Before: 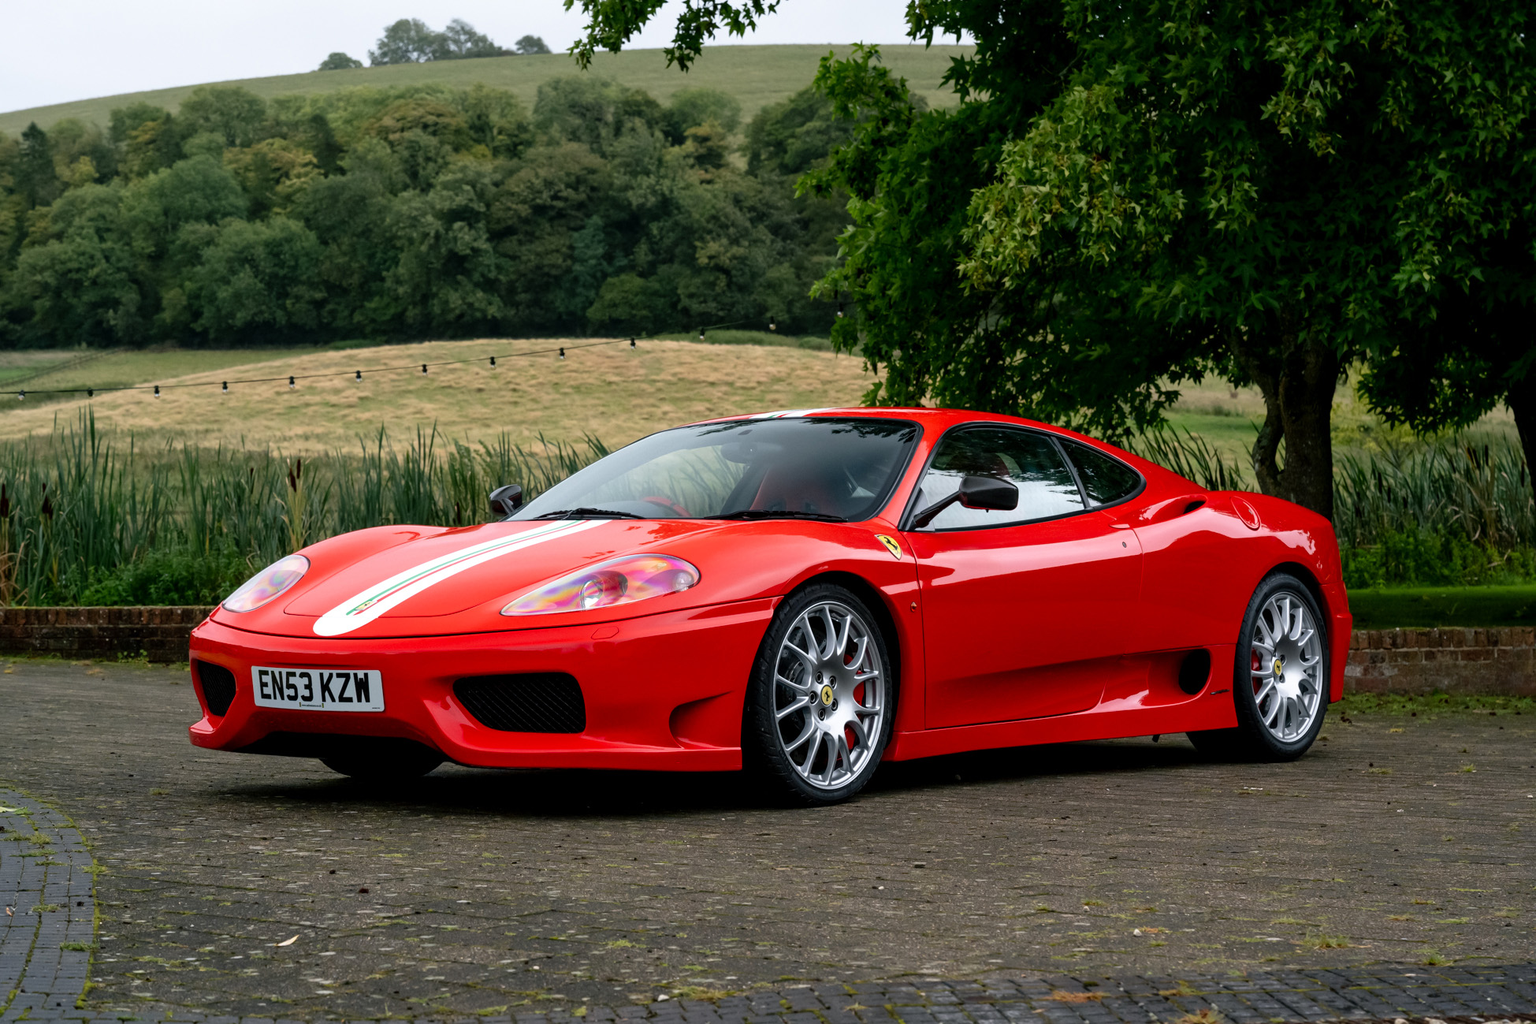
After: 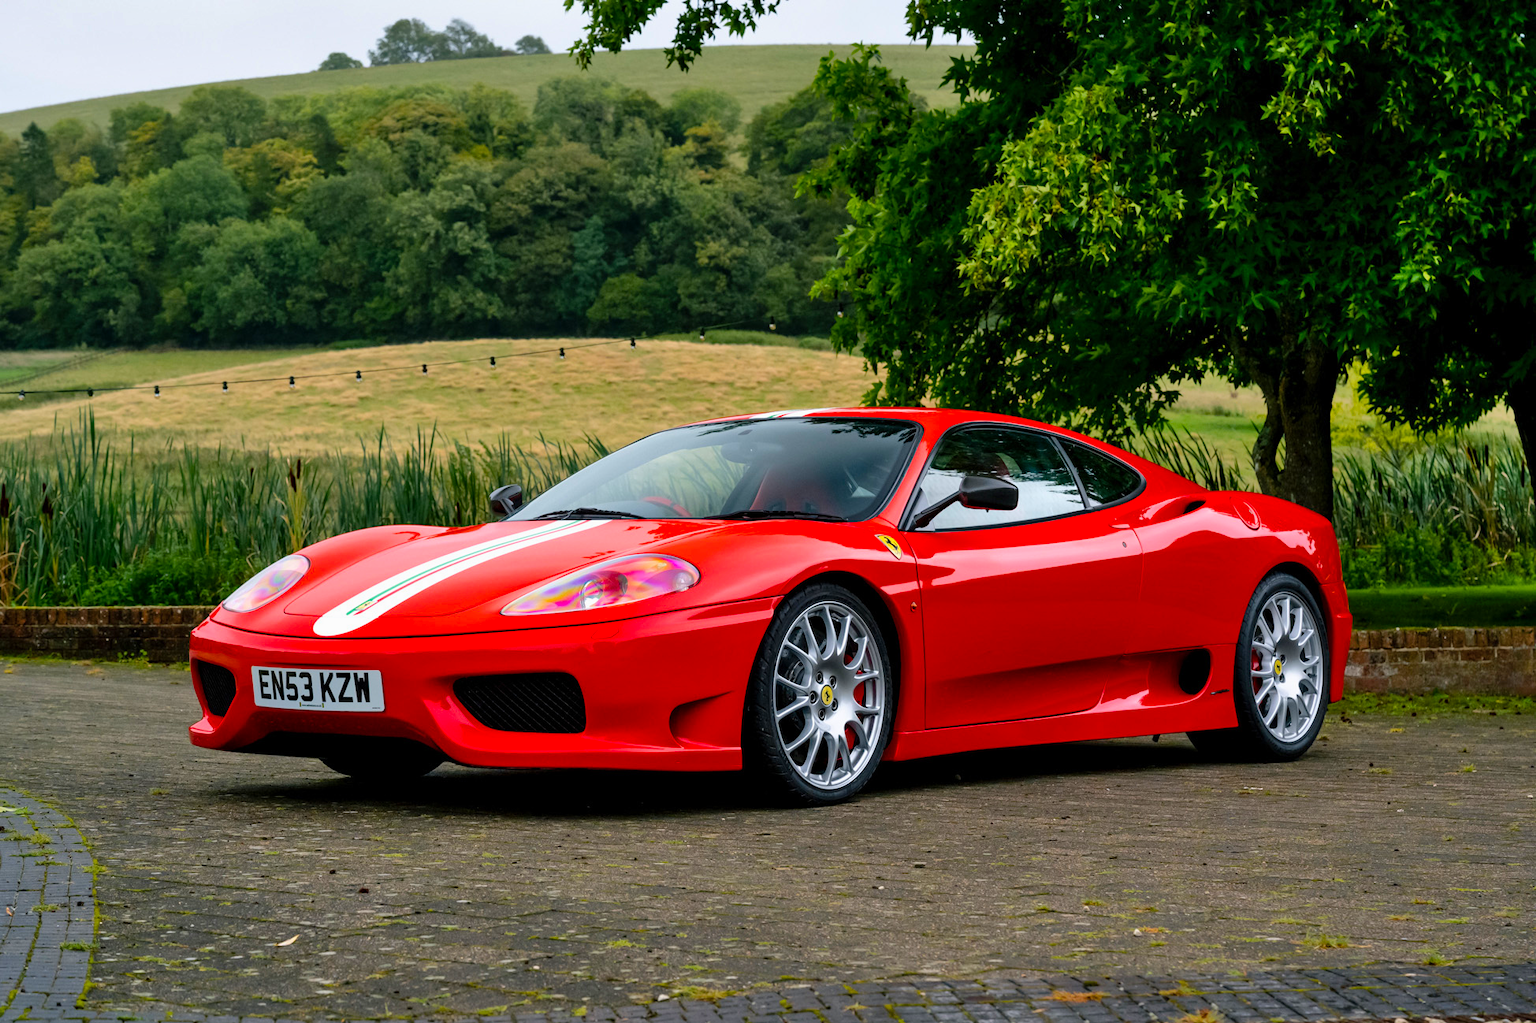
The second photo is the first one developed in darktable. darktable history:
shadows and highlights: shadows 43.71, white point adjustment -1.46, soften with gaussian
color balance rgb: perceptual saturation grading › global saturation 25%, perceptual brilliance grading › mid-tones 10%, perceptual brilliance grading › shadows 15%, global vibrance 20%
